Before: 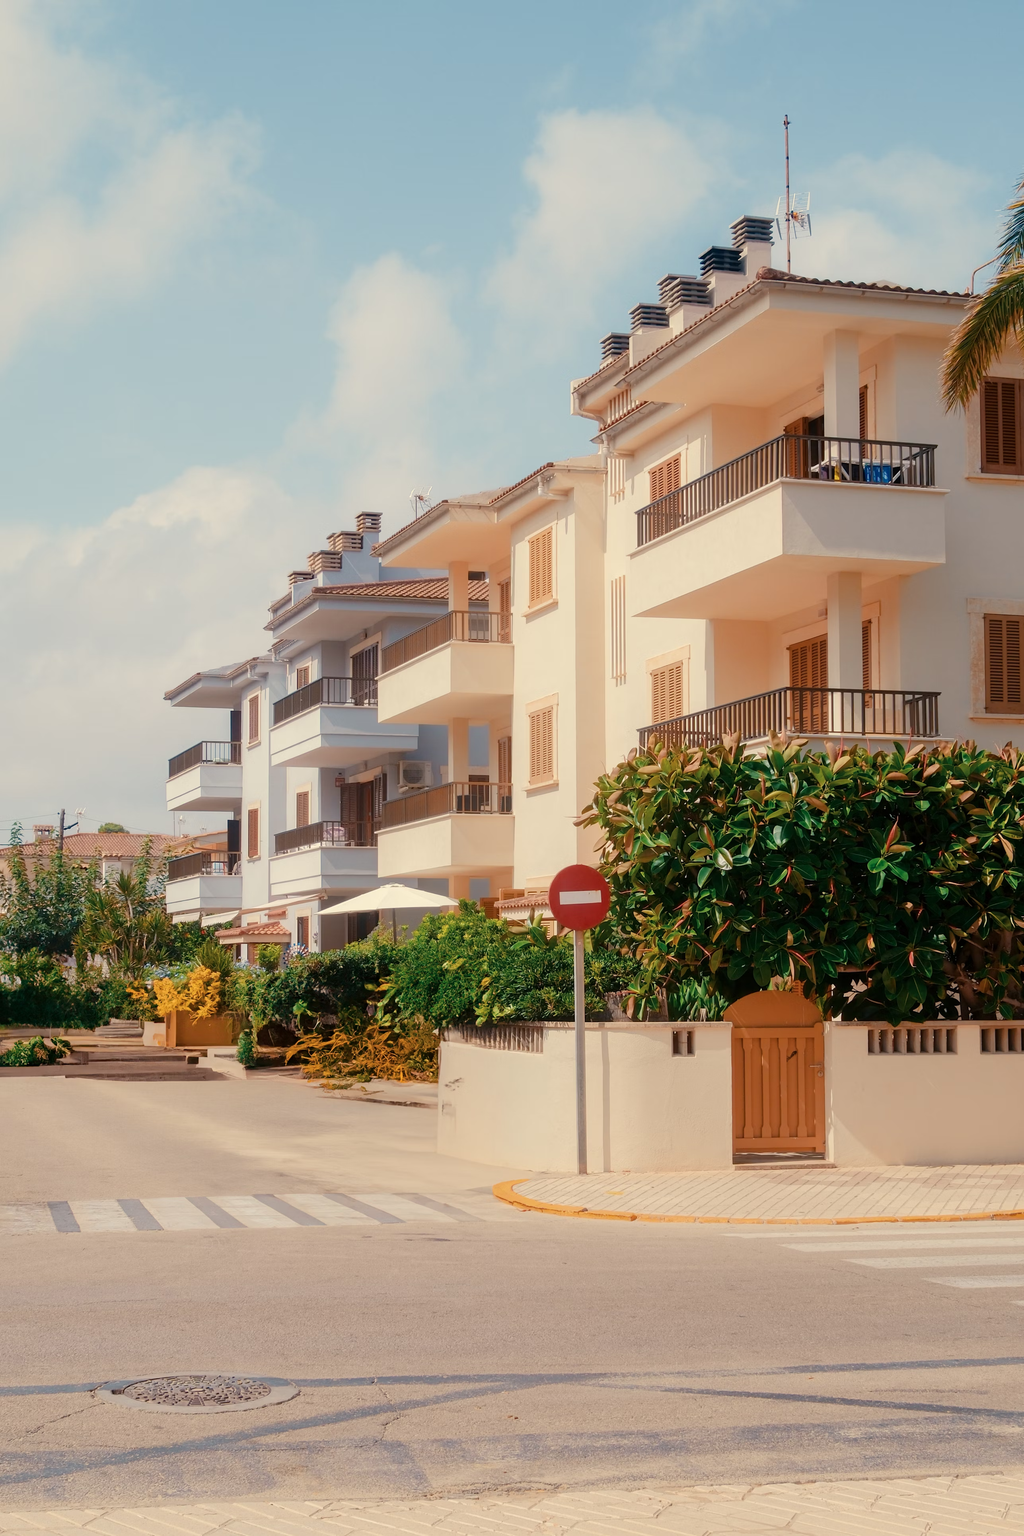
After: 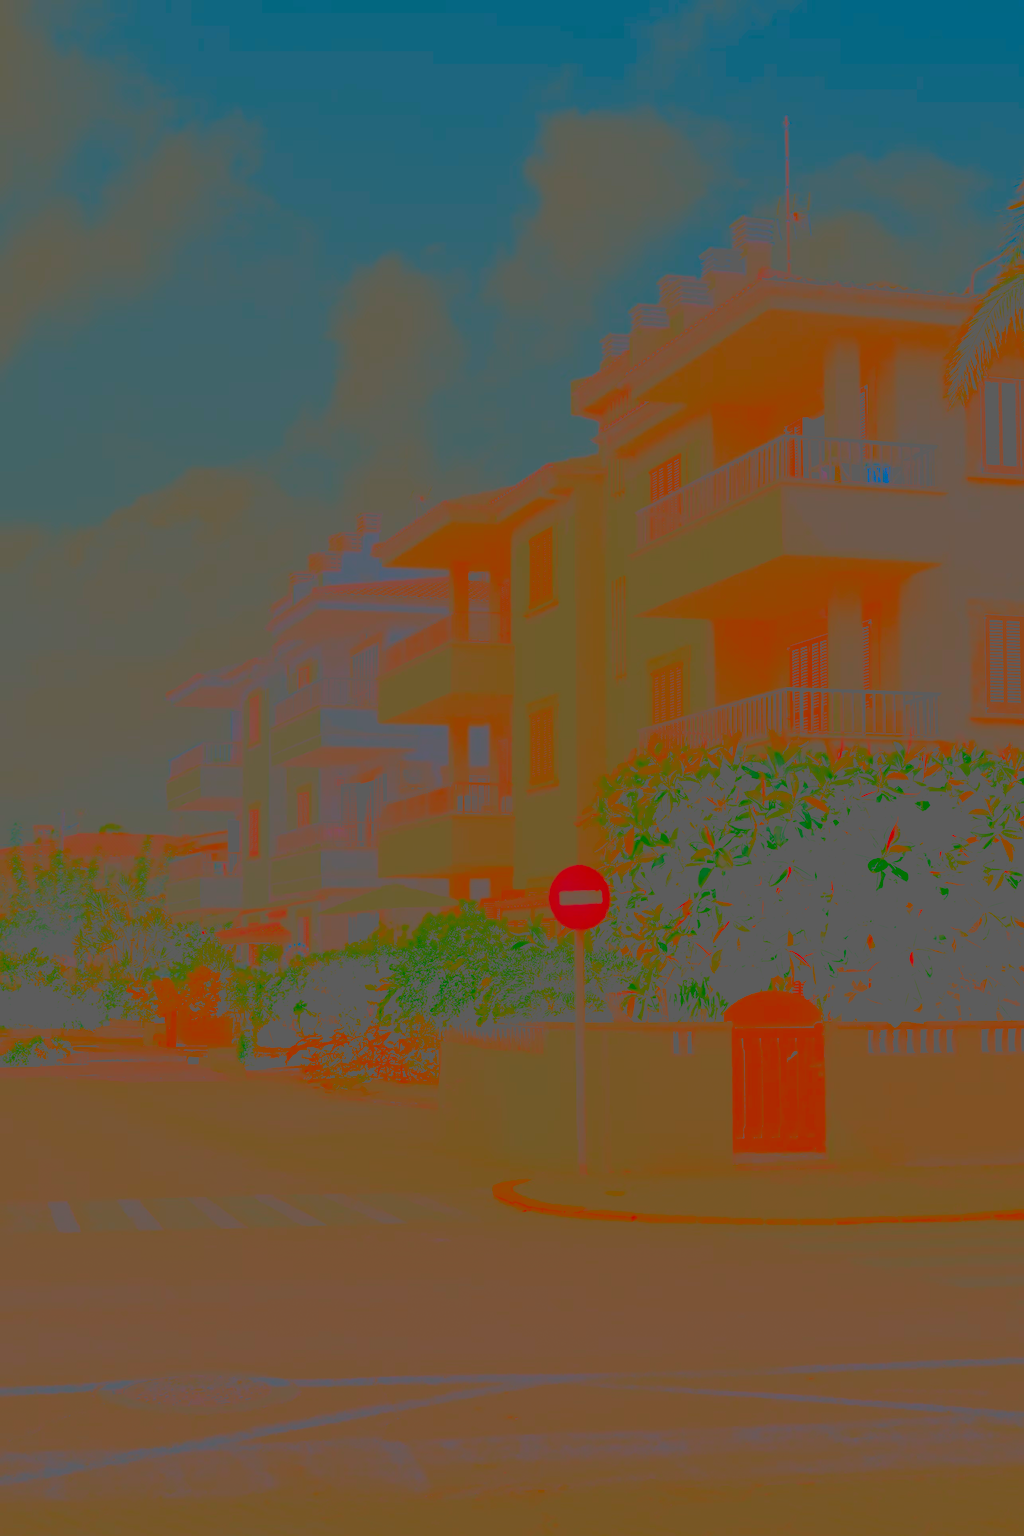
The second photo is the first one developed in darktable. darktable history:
sharpen: radius 1.864, amount 0.398, threshold 1.271
contrast brightness saturation: contrast -0.99, brightness -0.17, saturation 0.75
rgb levels: levels [[0.034, 0.472, 0.904], [0, 0.5, 1], [0, 0.5, 1]]
